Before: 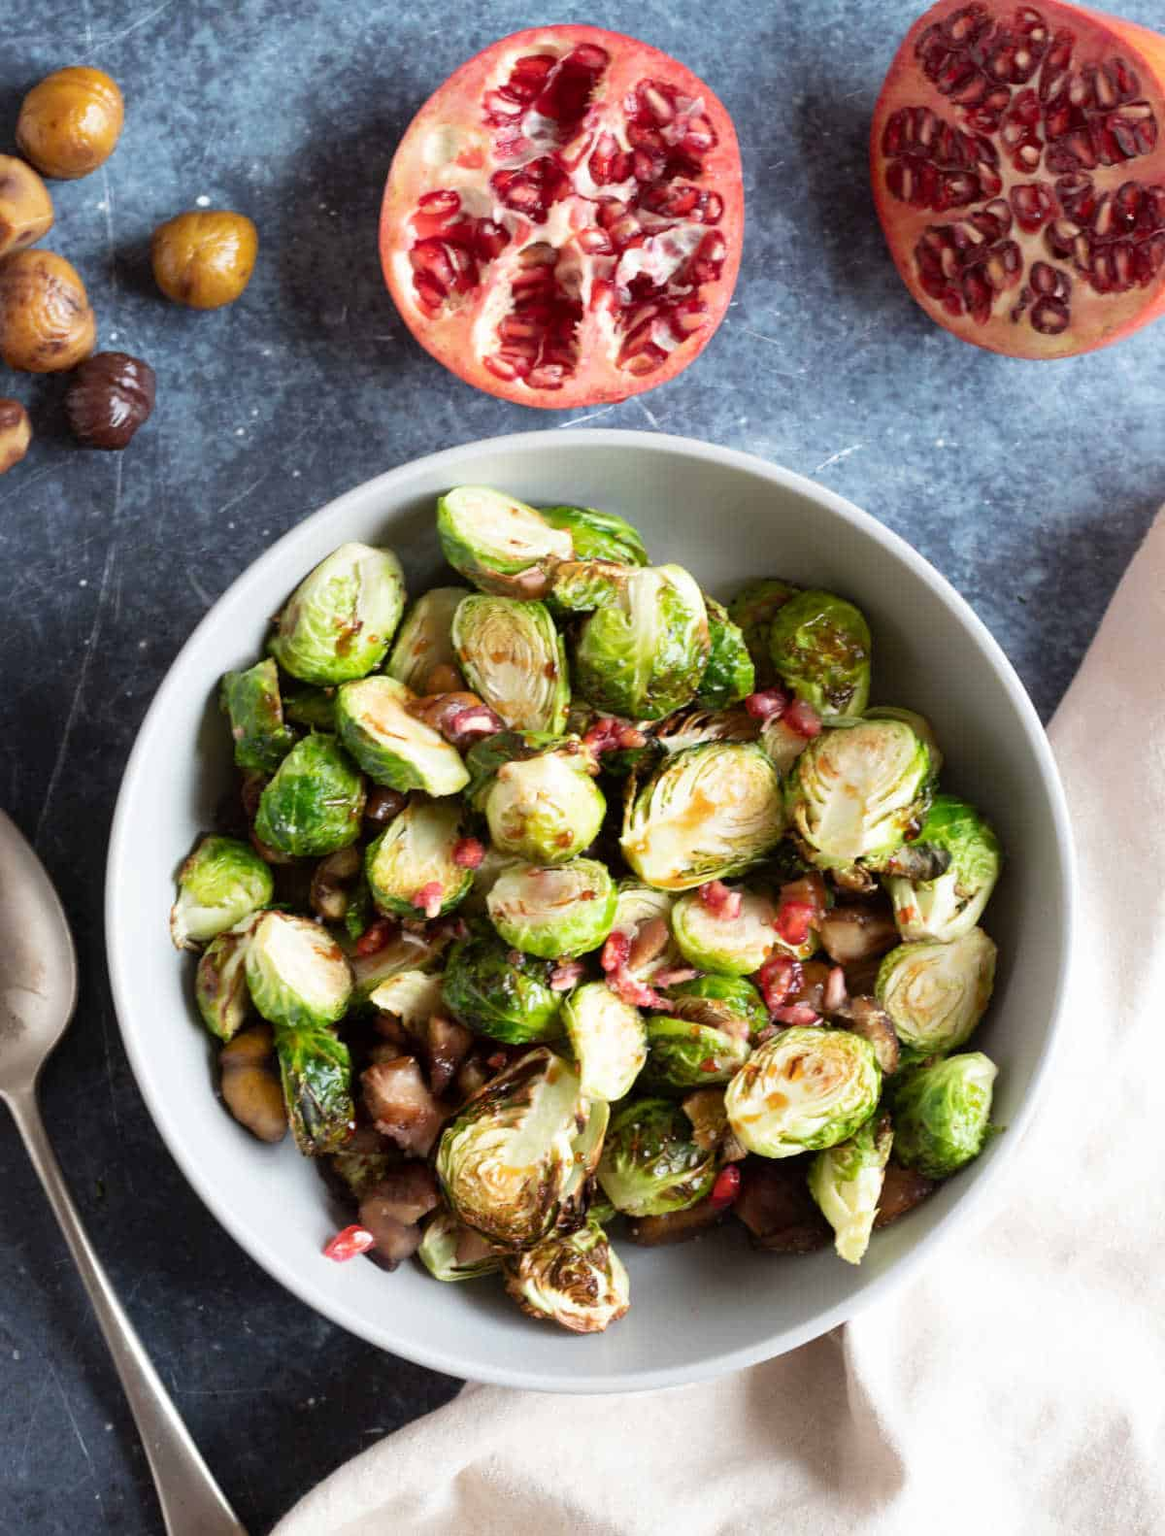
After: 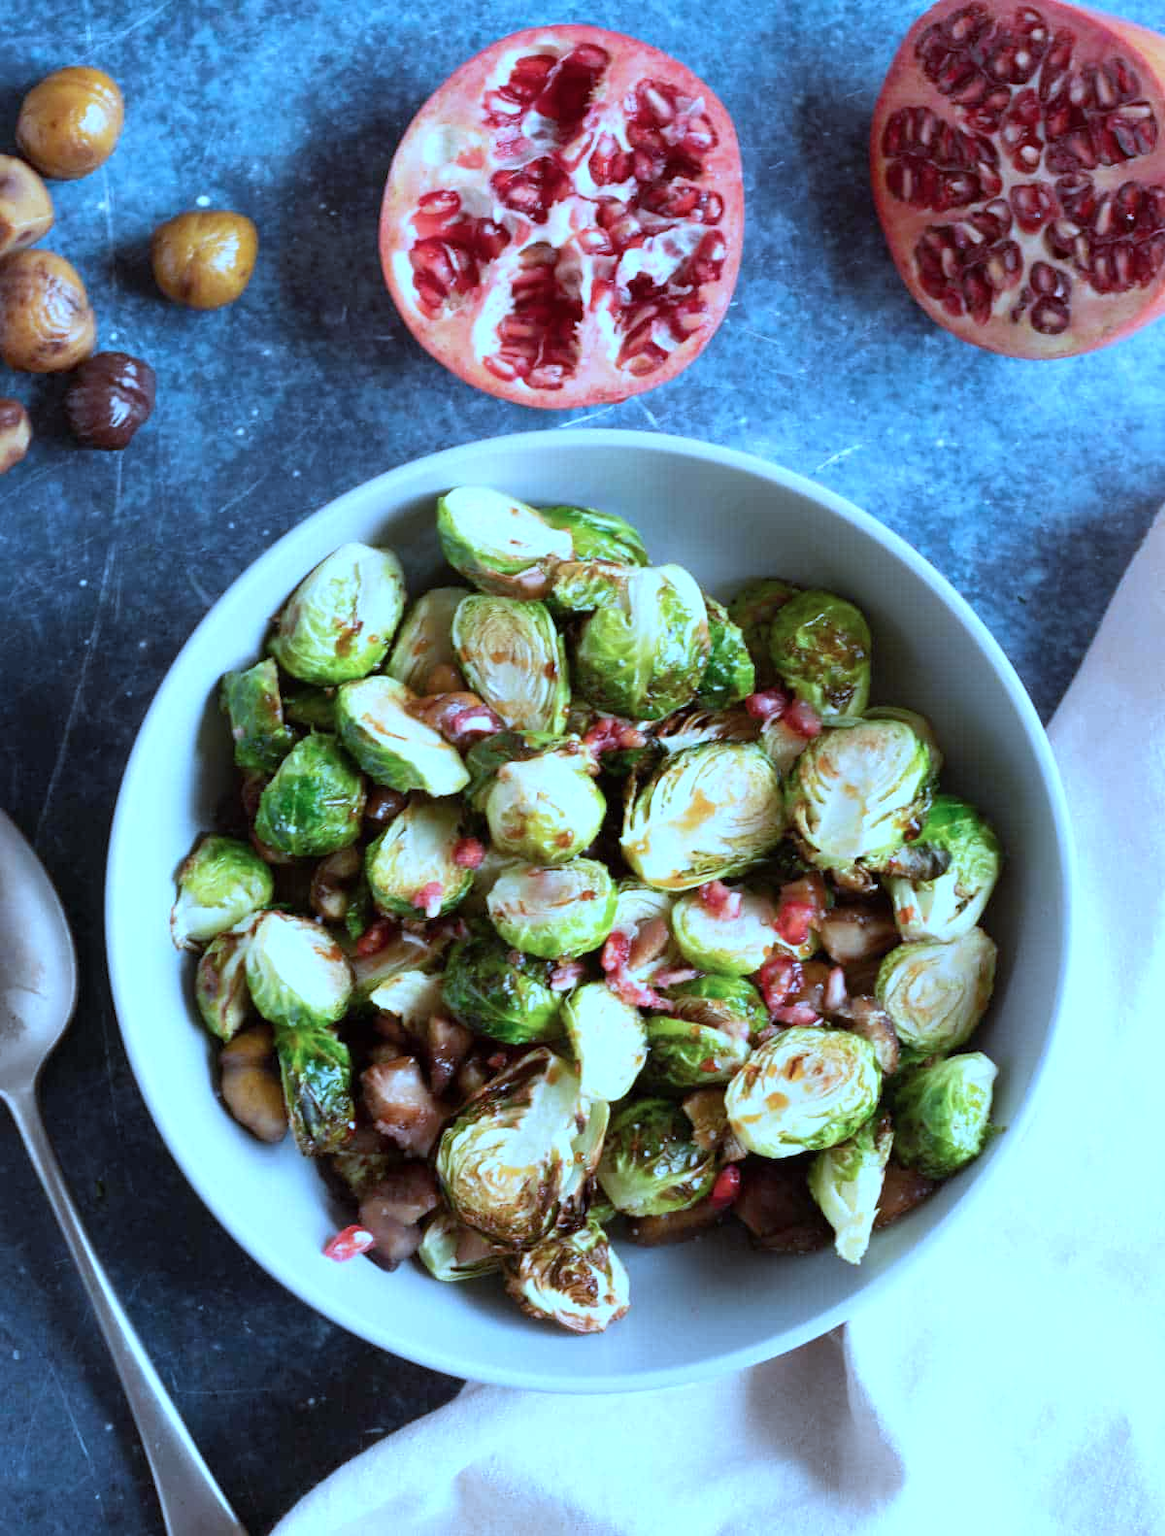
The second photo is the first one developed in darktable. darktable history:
white balance: red 0.948, green 1.02, blue 1.176
color correction: highlights a* -9.35, highlights b* -23.15
